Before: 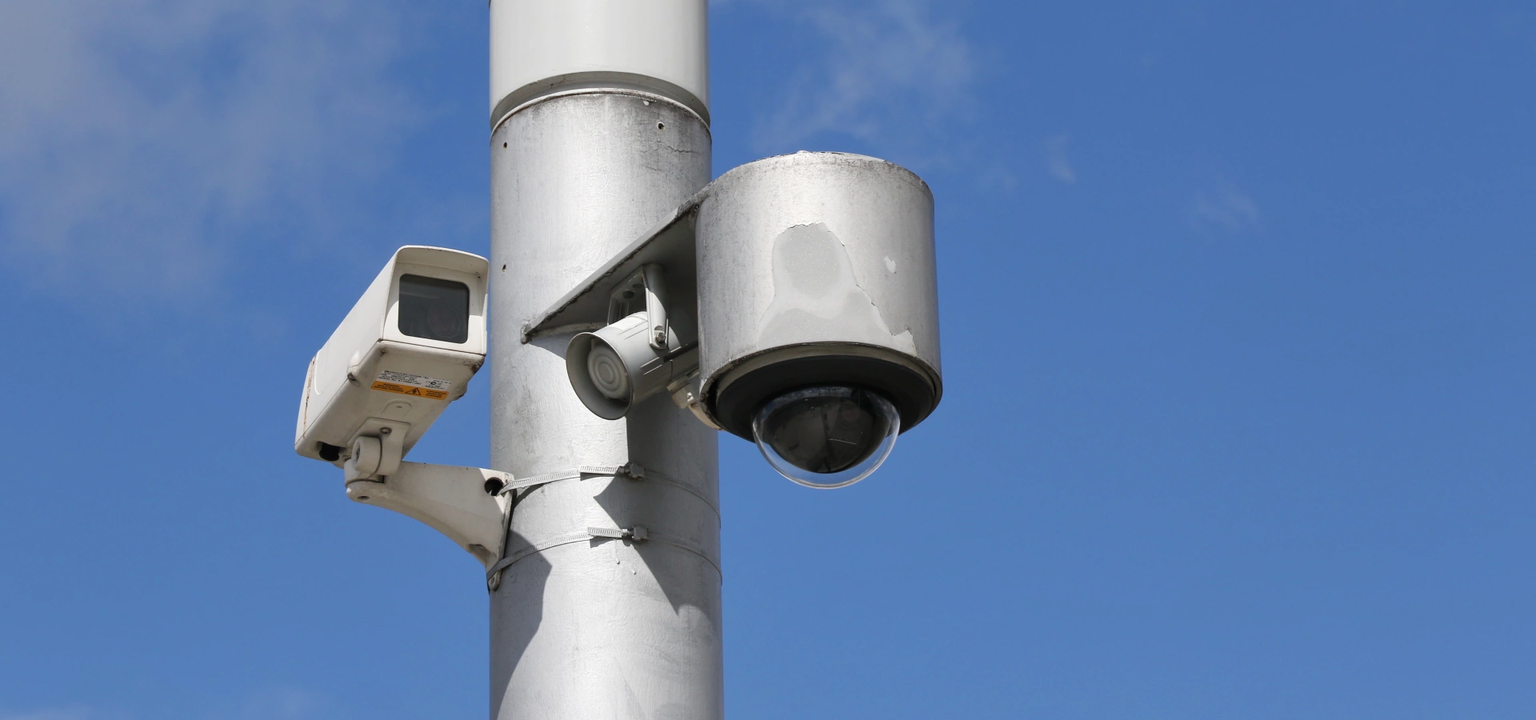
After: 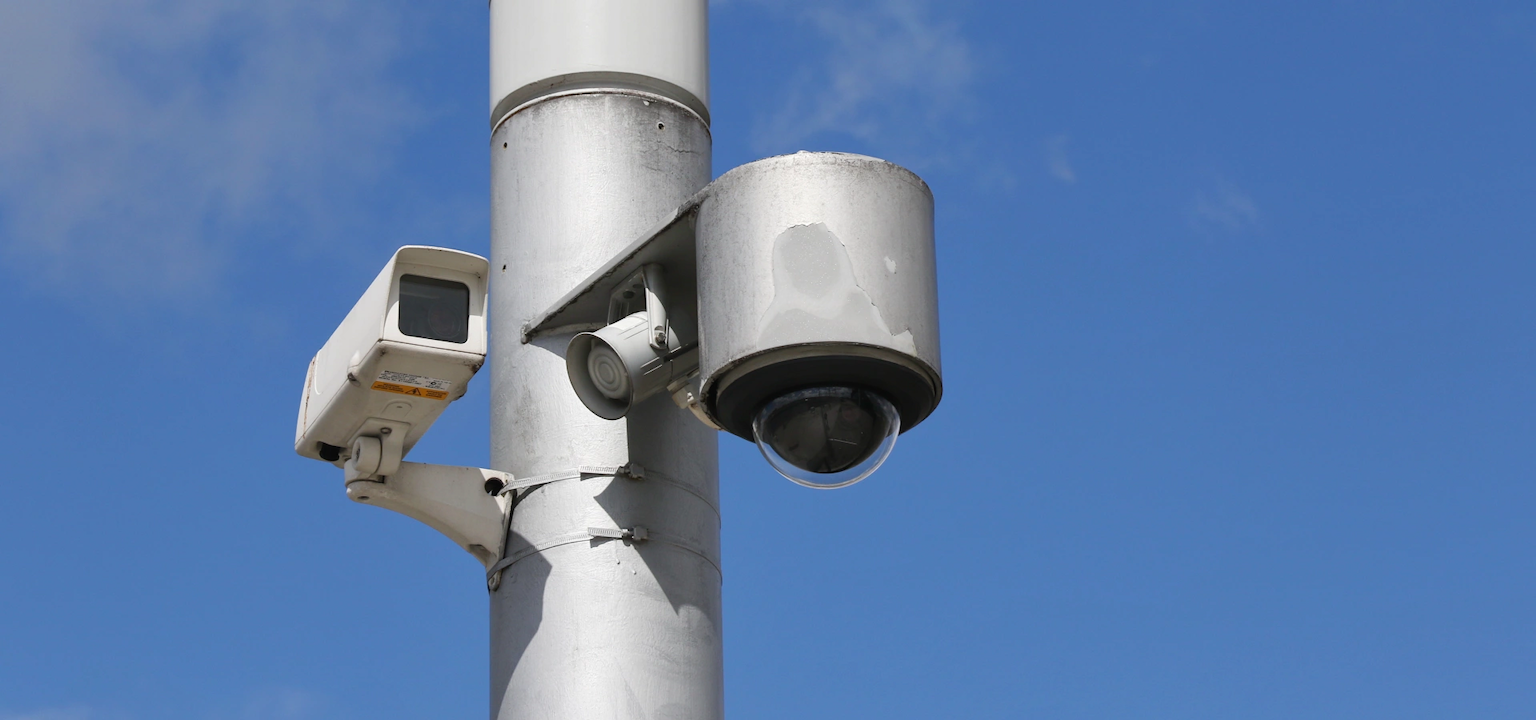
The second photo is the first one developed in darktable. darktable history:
contrast brightness saturation: contrast -0.024, brightness -0.012, saturation 0.031
